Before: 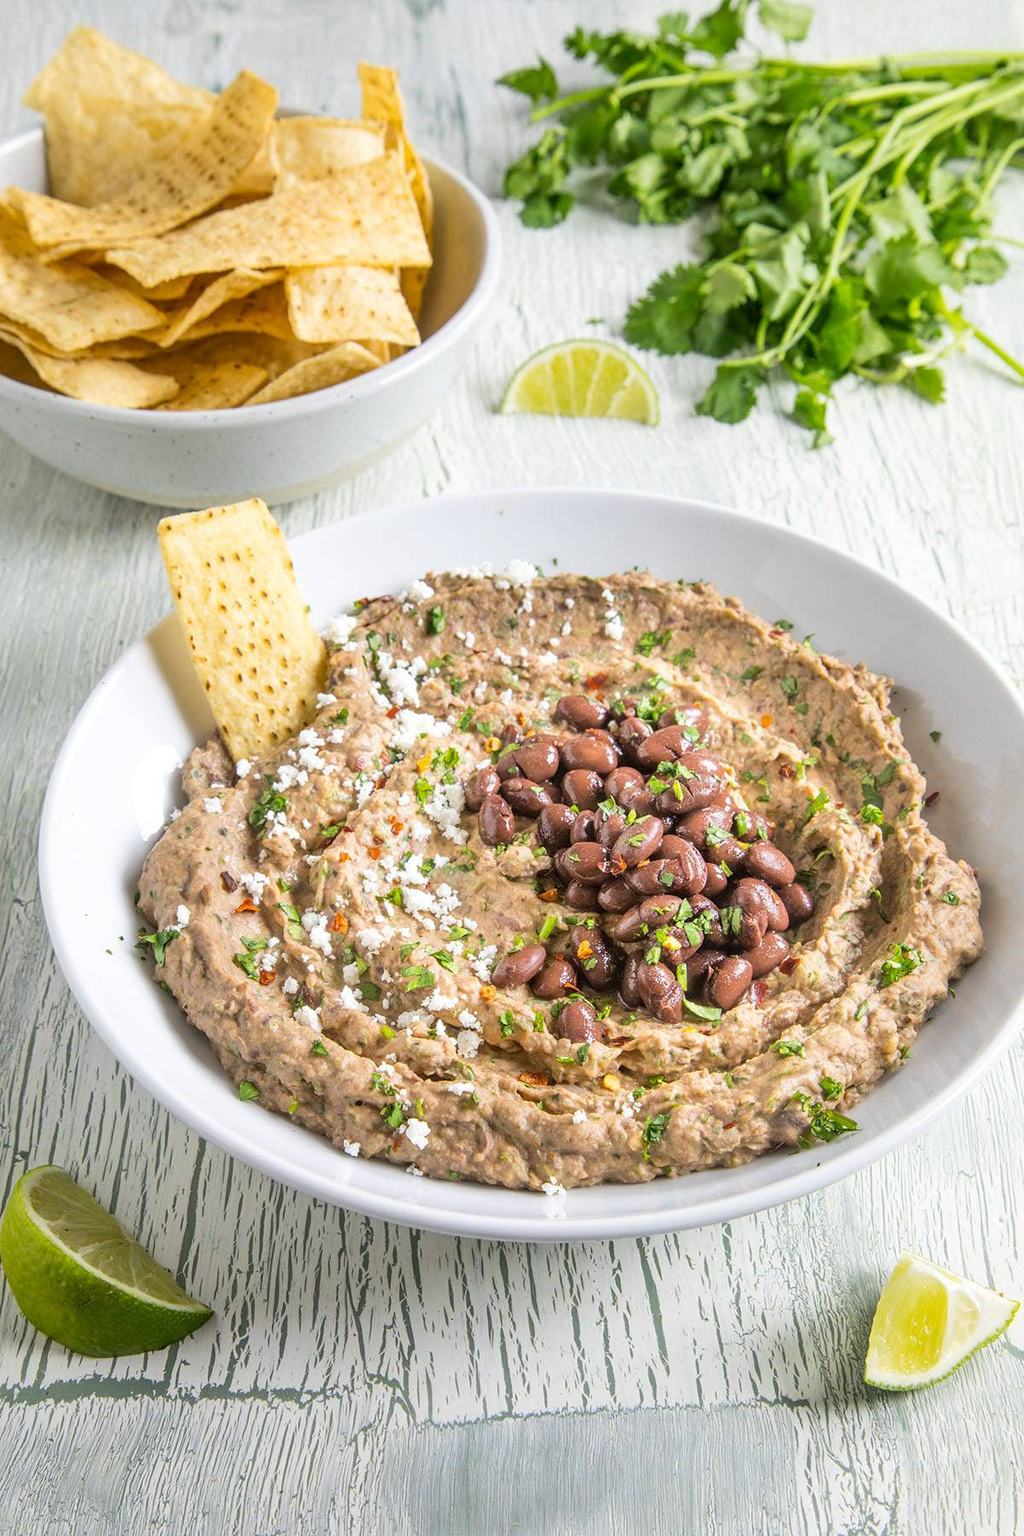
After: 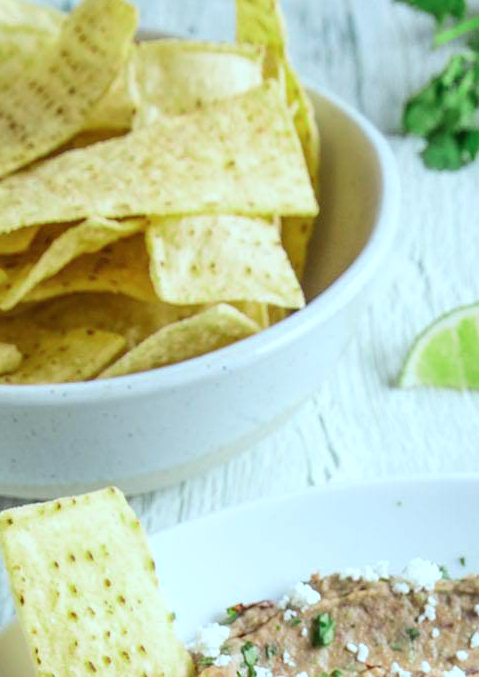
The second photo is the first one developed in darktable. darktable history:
crop: left 15.716%, top 5.436%, right 44.289%, bottom 56.908%
color zones: curves: ch2 [(0, 0.5) (0.143, 0.517) (0.286, 0.571) (0.429, 0.522) (0.571, 0.5) (0.714, 0.5) (0.857, 0.5) (1, 0.5)]
color correction: highlights a* -10.13, highlights b* -10.21
tone equalizer: edges refinement/feathering 500, mask exposure compensation -1.57 EV, preserve details no
